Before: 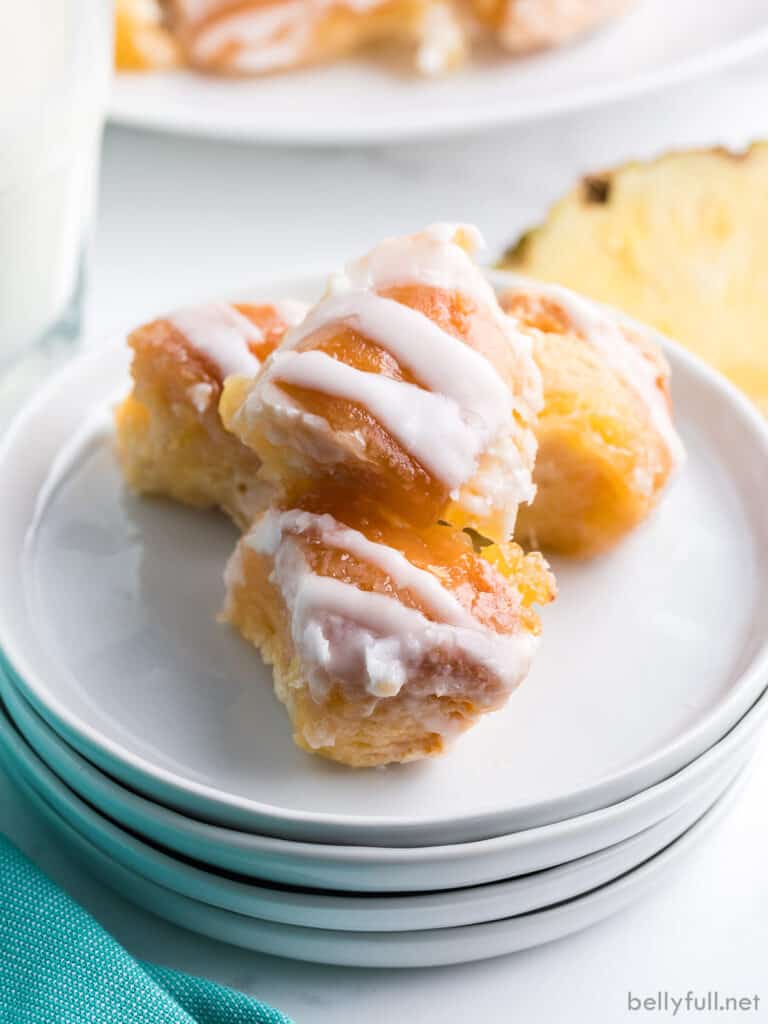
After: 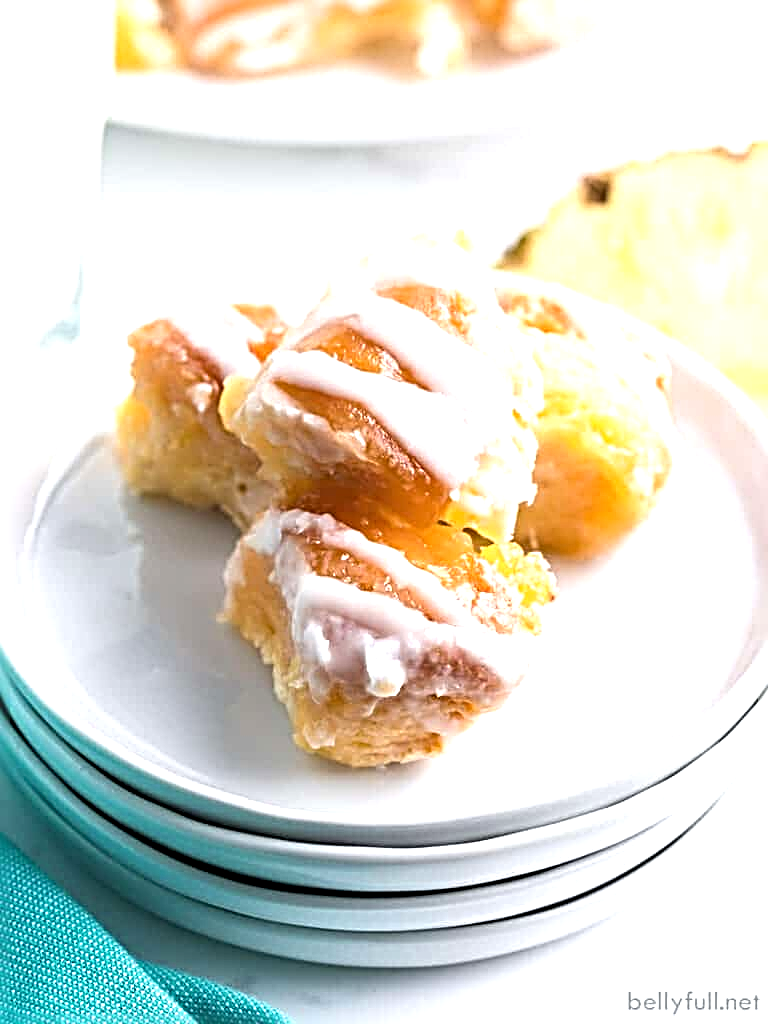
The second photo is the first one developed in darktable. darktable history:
sharpen: radius 3.69, amount 0.928
exposure: black level correction 0, exposure 0.7 EV, compensate exposure bias true, compensate highlight preservation false
